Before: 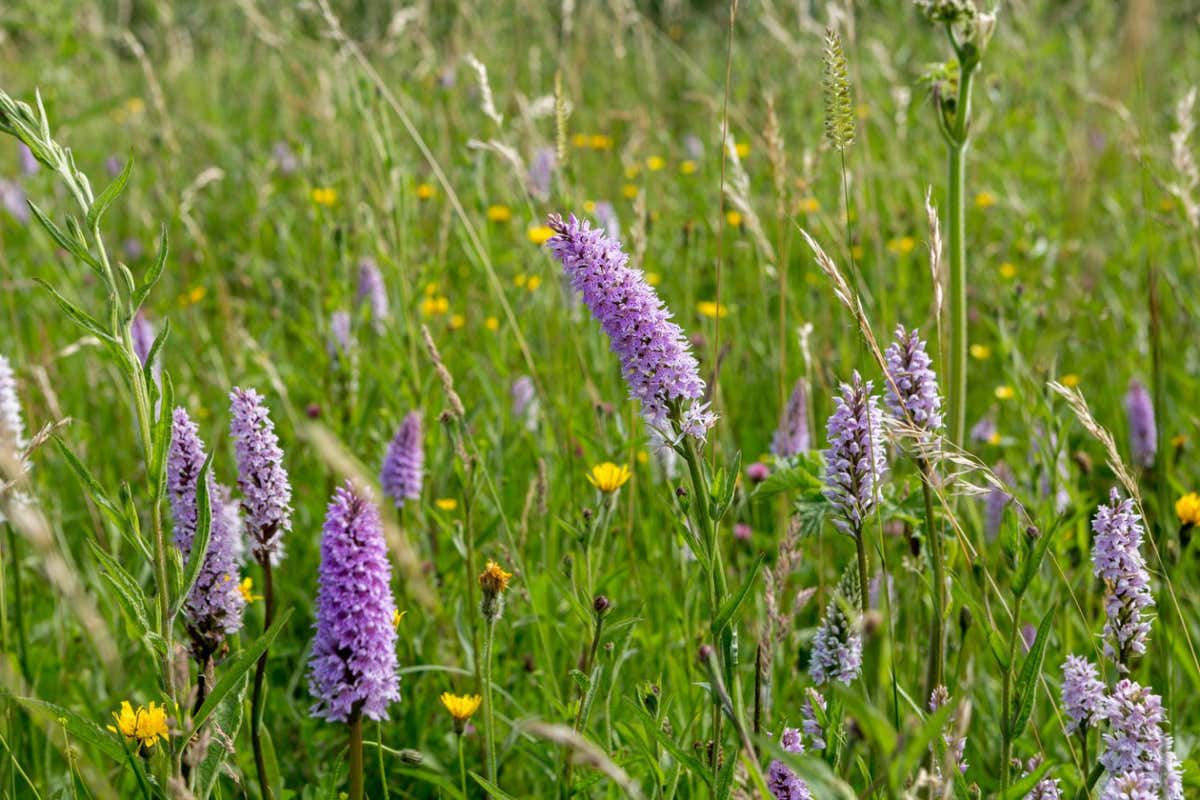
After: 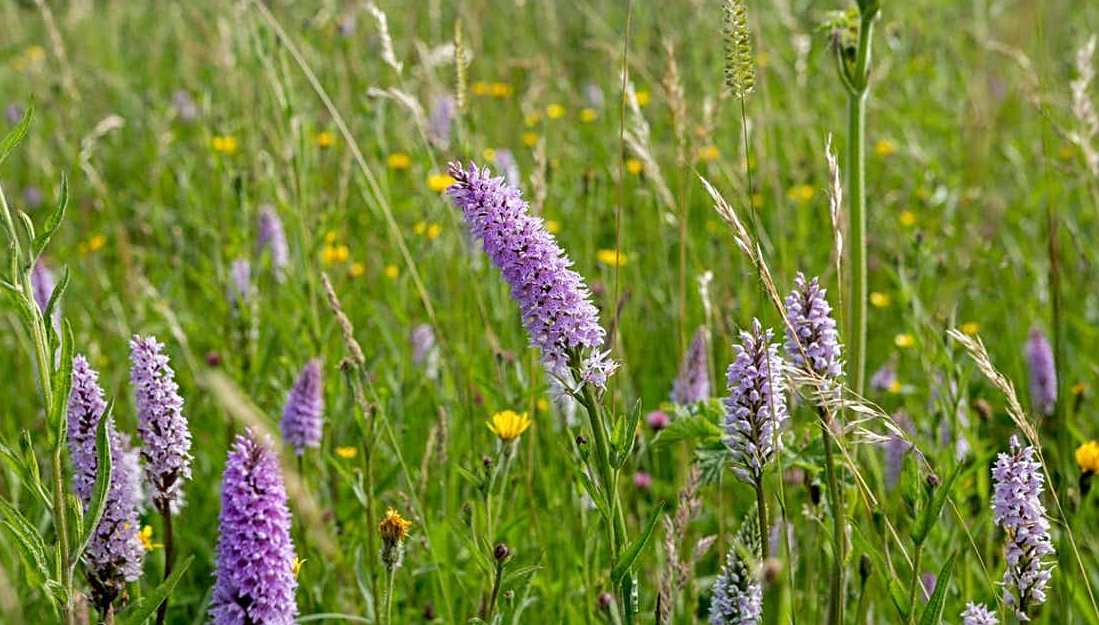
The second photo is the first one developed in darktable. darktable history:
sharpen: on, module defaults
crop: left 8.348%, top 6.615%, bottom 15.207%
